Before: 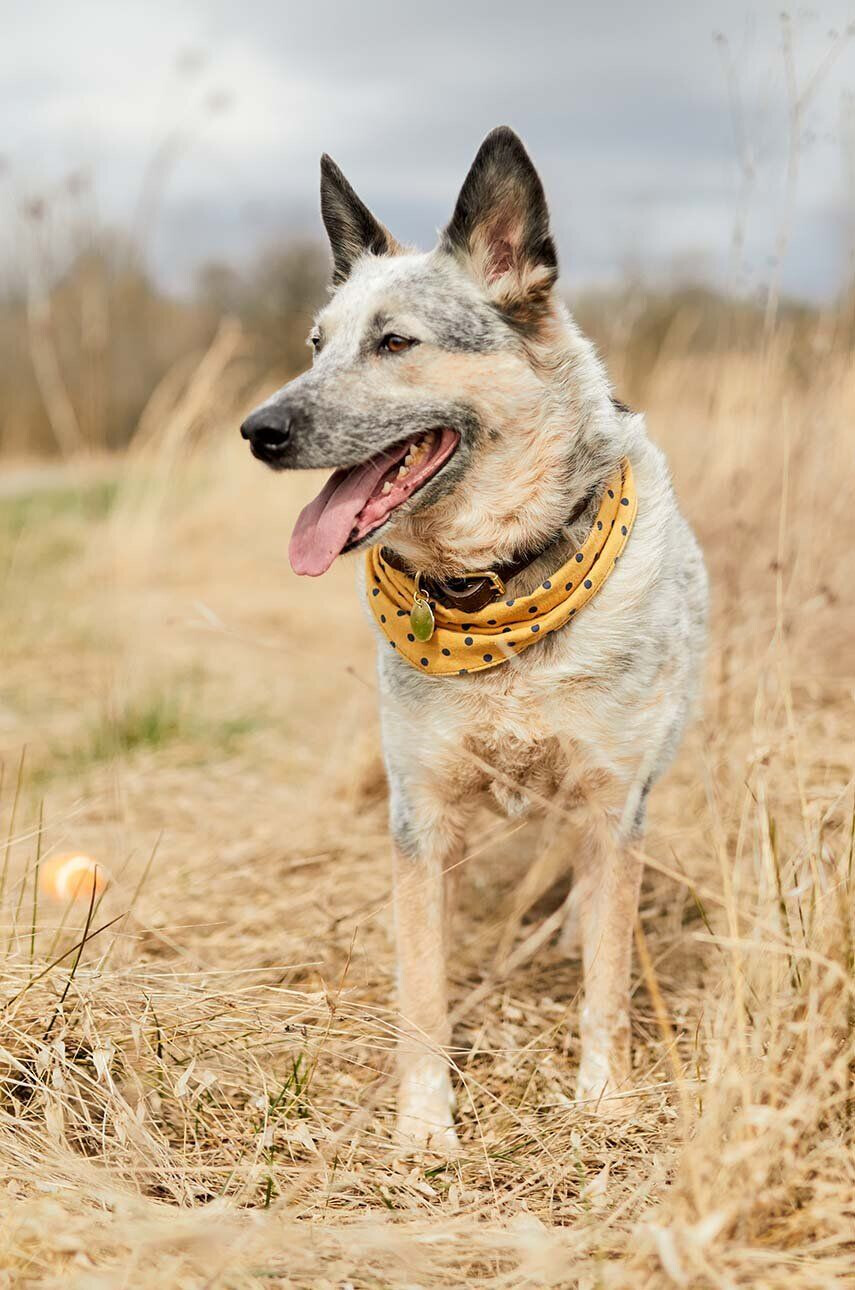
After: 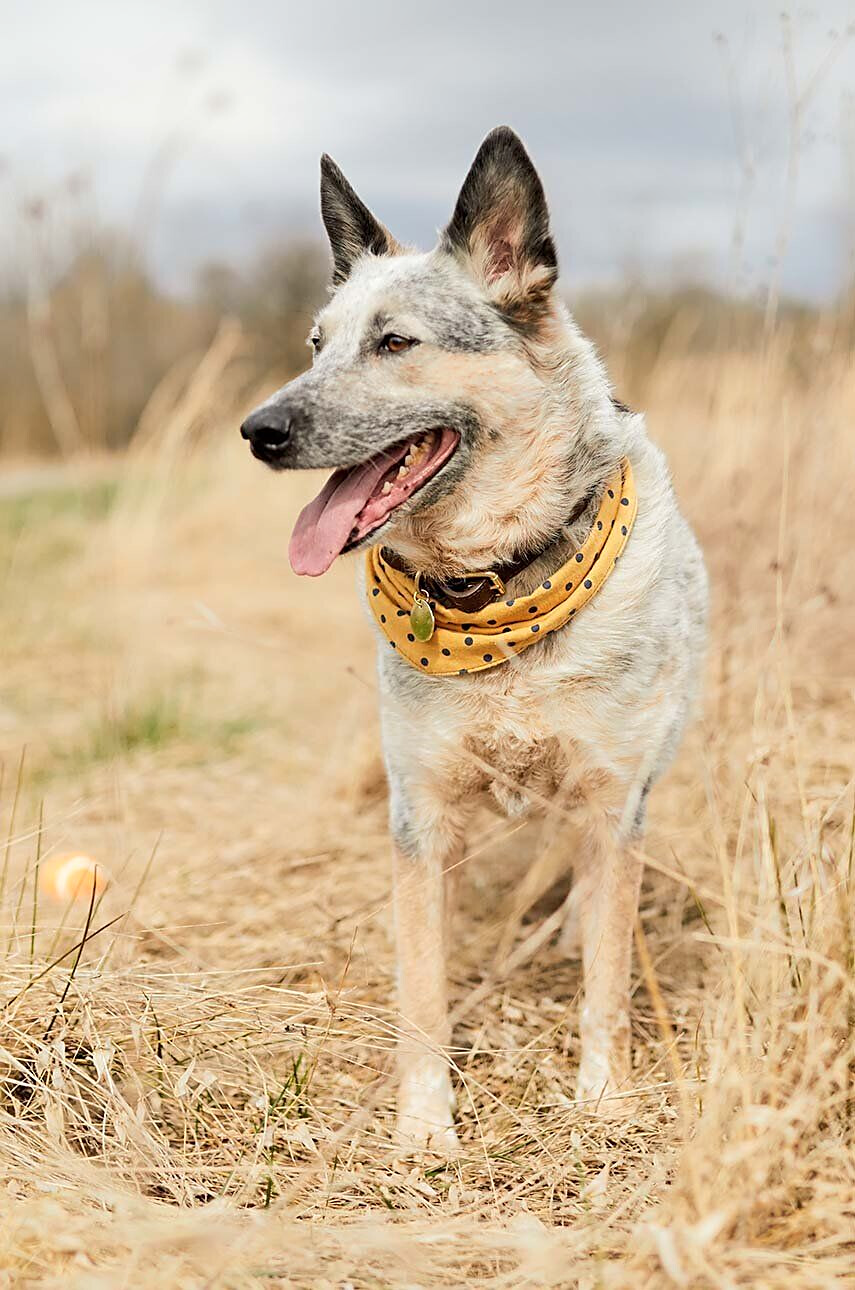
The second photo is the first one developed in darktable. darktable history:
shadows and highlights: shadows -69.42, highlights 36.32, soften with gaussian
sharpen: radius 1.876, amount 0.395, threshold 1.347
